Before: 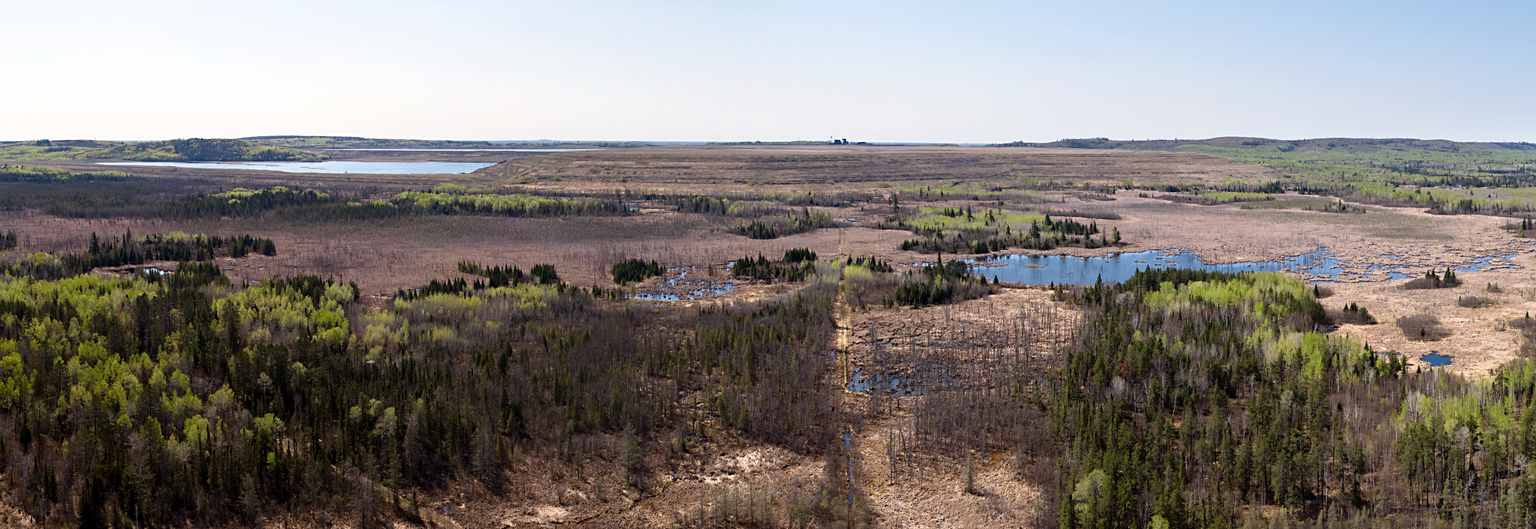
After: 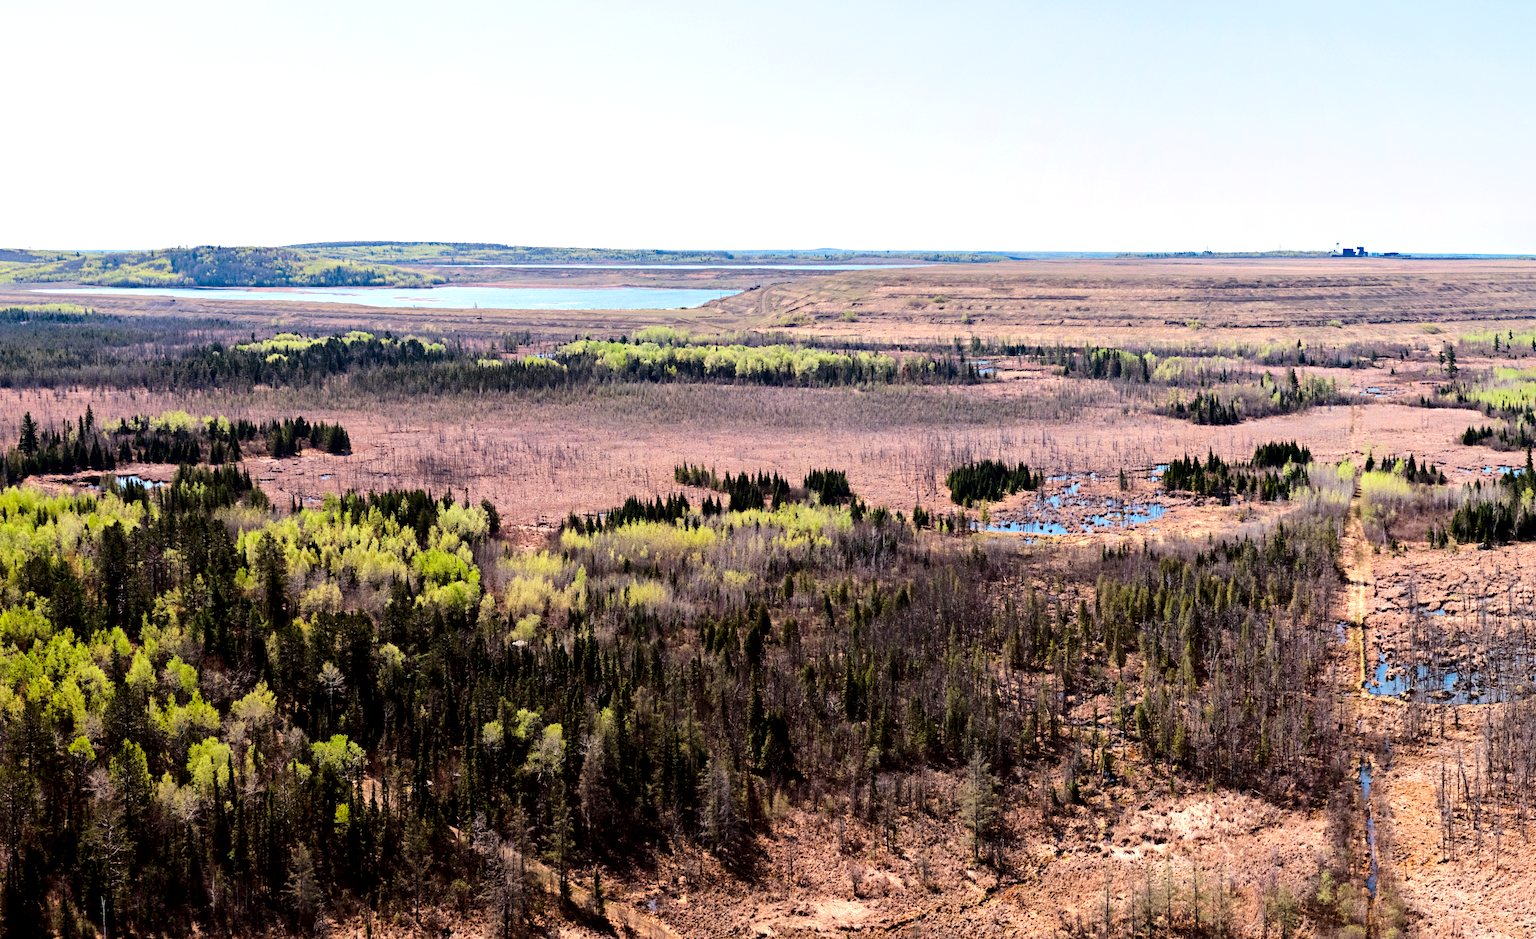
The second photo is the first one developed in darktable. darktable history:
crop: left 5.114%, right 38.582%
tone equalizer: -7 EV 0.159 EV, -6 EV 0.568 EV, -5 EV 1.17 EV, -4 EV 1.35 EV, -3 EV 1.15 EV, -2 EV 0.6 EV, -1 EV 0.159 EV, edges refinement/feathering 500, mask exposure compensation -1.57 EV, preserve details no
local contrast: mode bilateral grid, contrast 20, coarseness 99, detail 150%, midtone range 0.2
